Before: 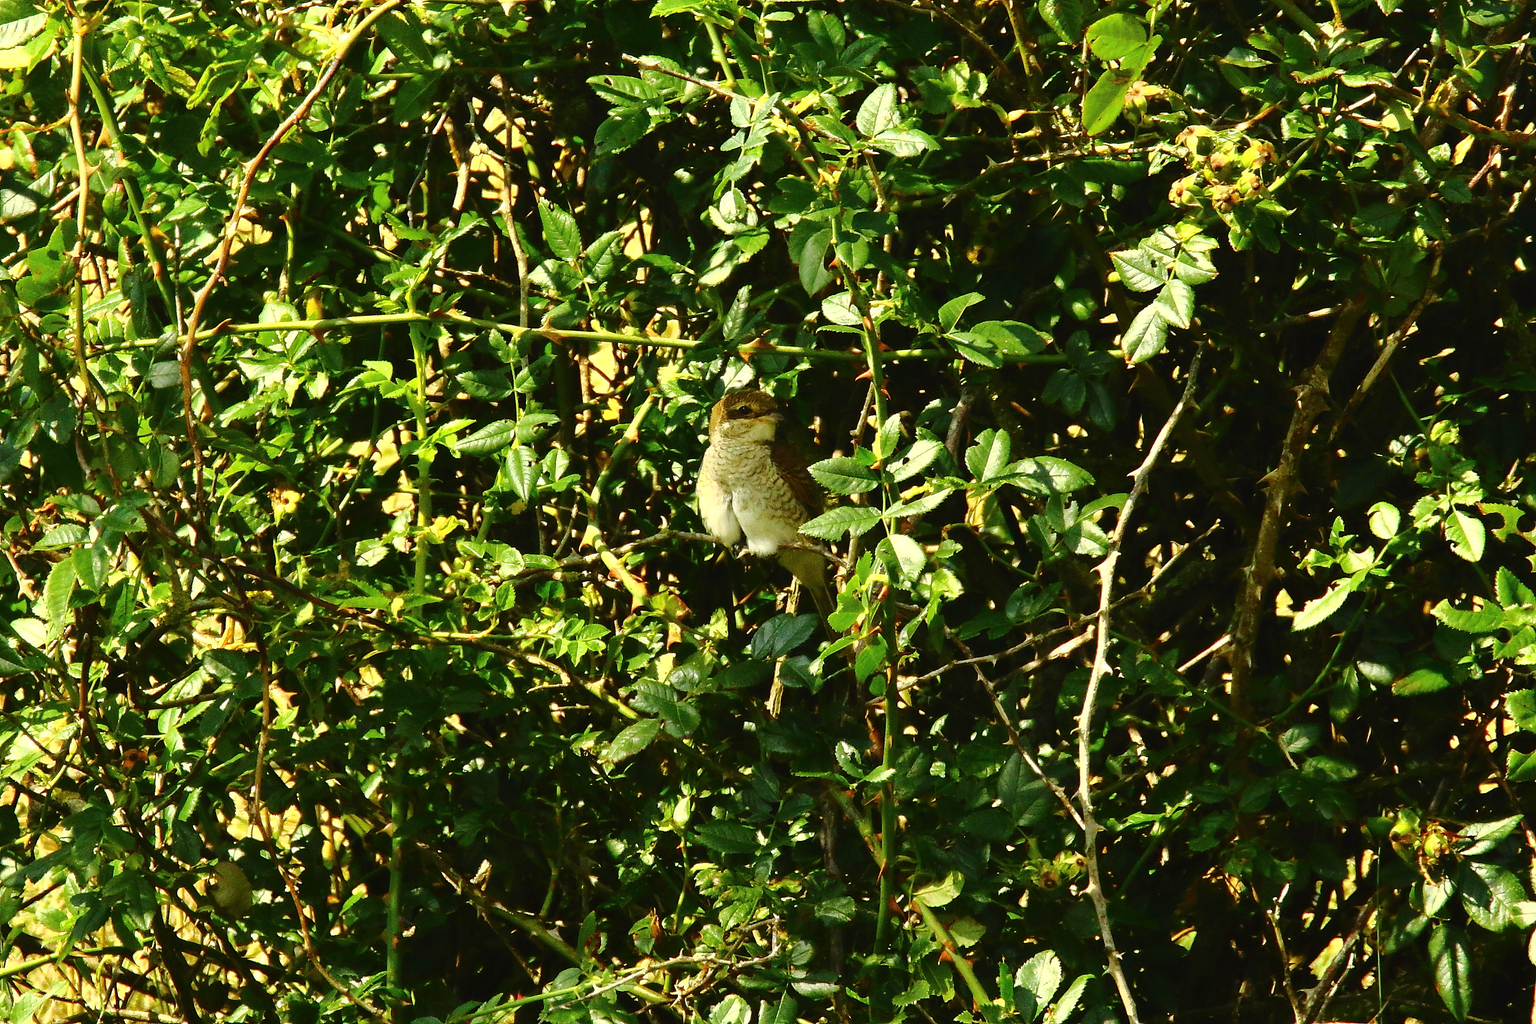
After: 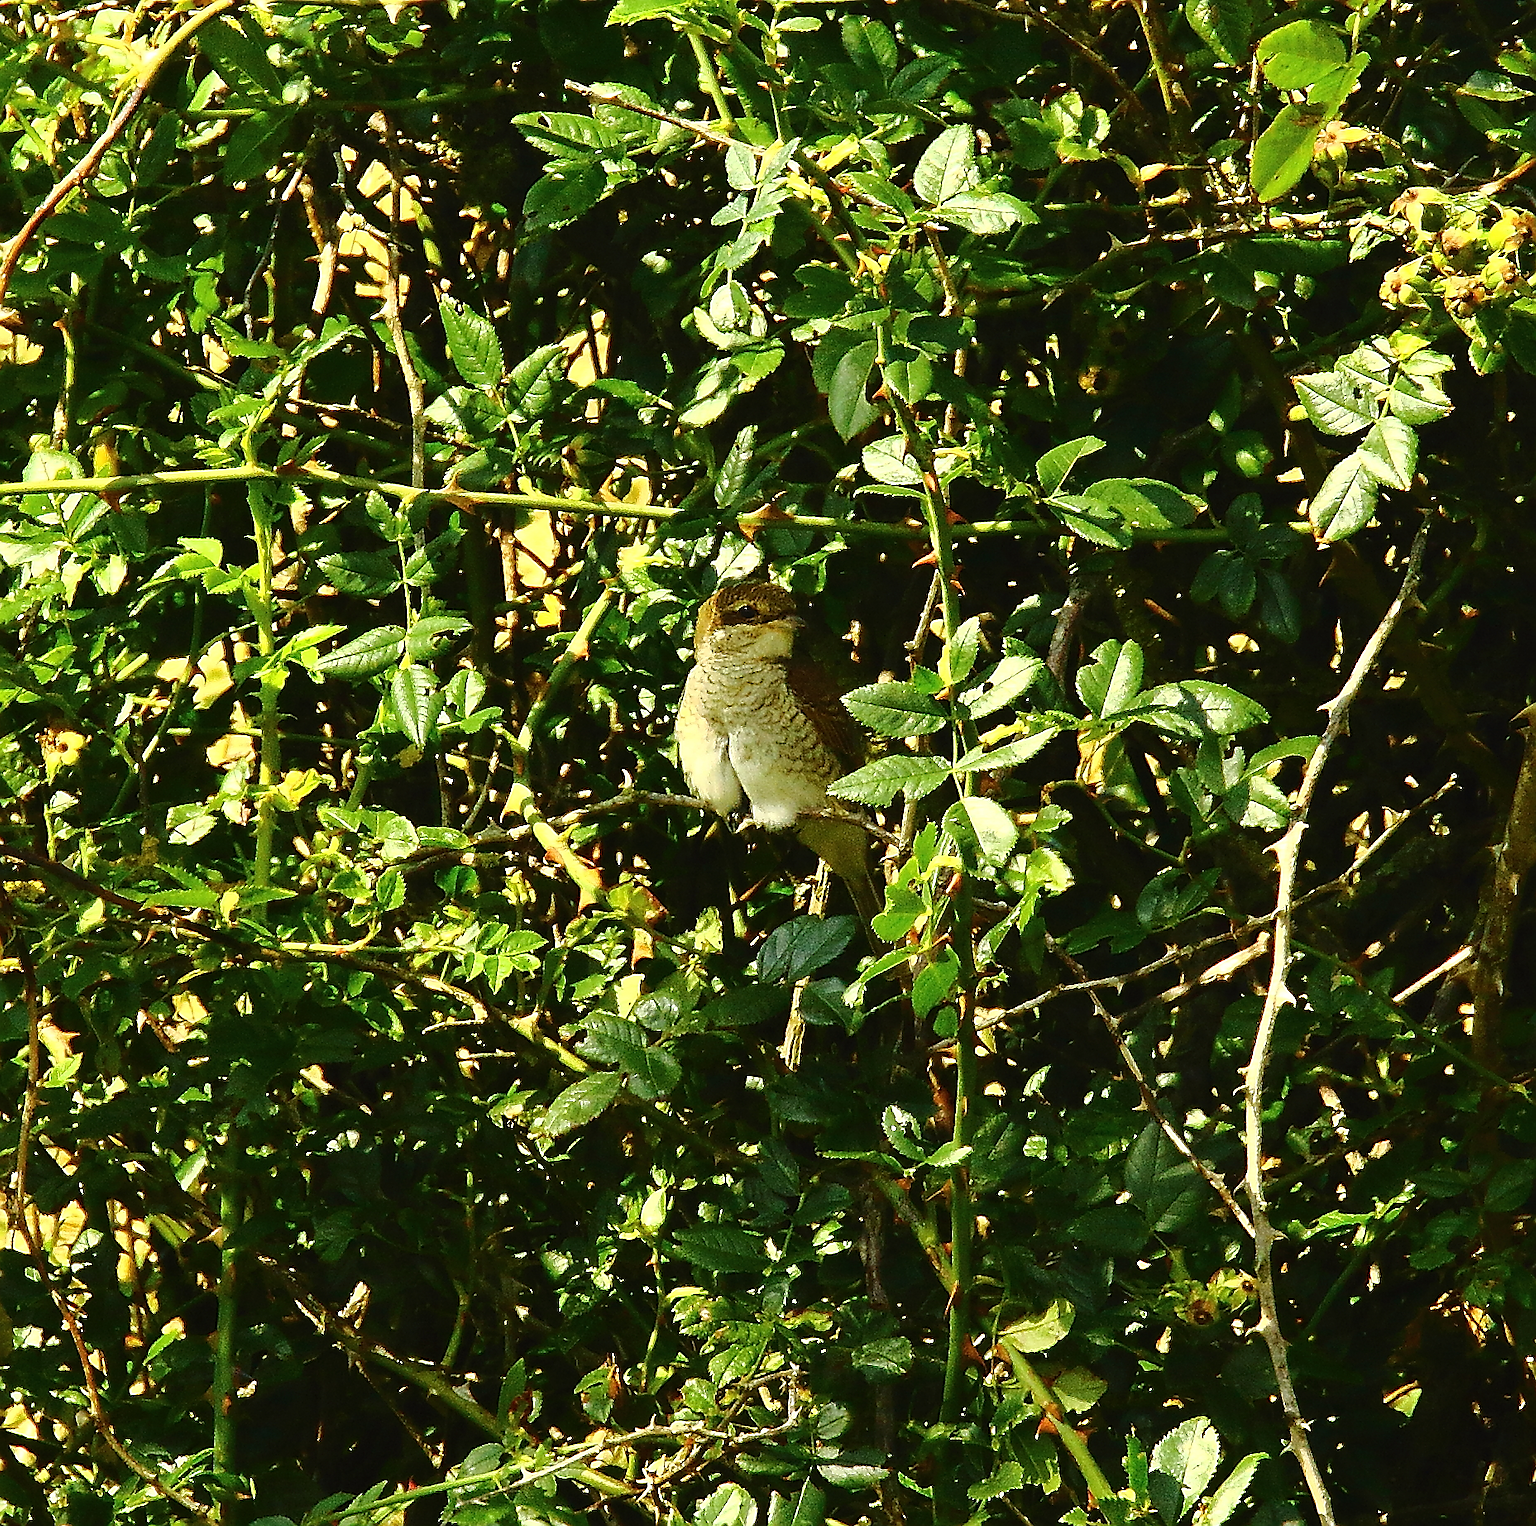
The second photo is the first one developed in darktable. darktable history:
sharpen: radius 1.395, amount 1.246, threshold 0.654
crop and rotate: left 15.892%, right 17.009%
